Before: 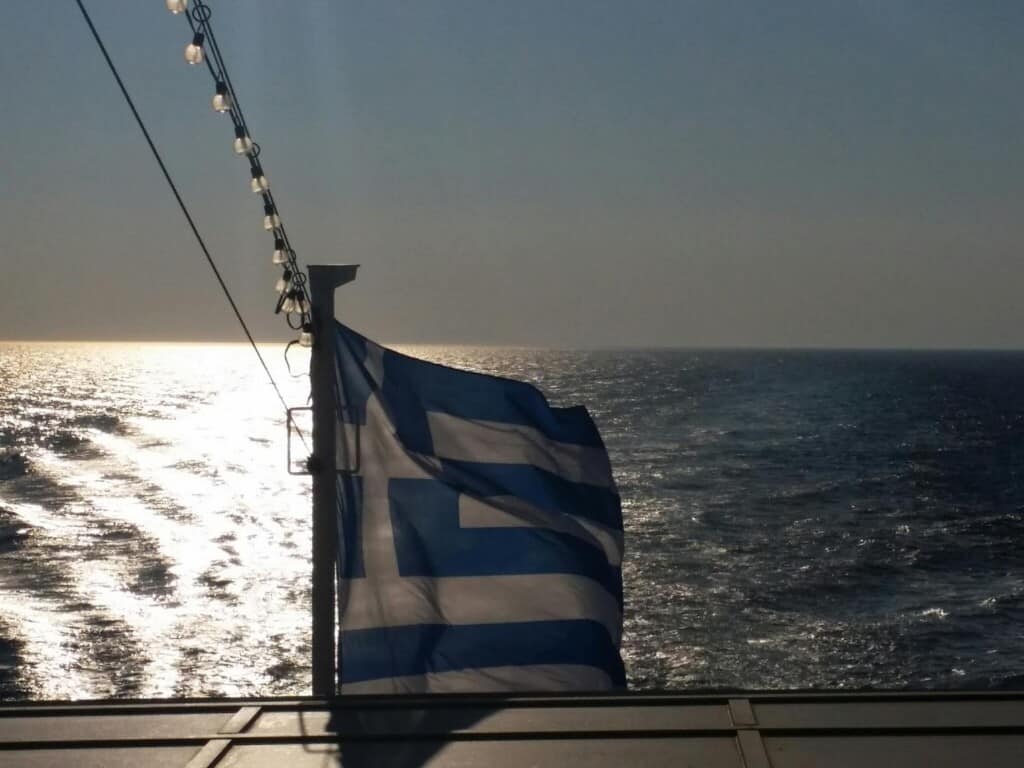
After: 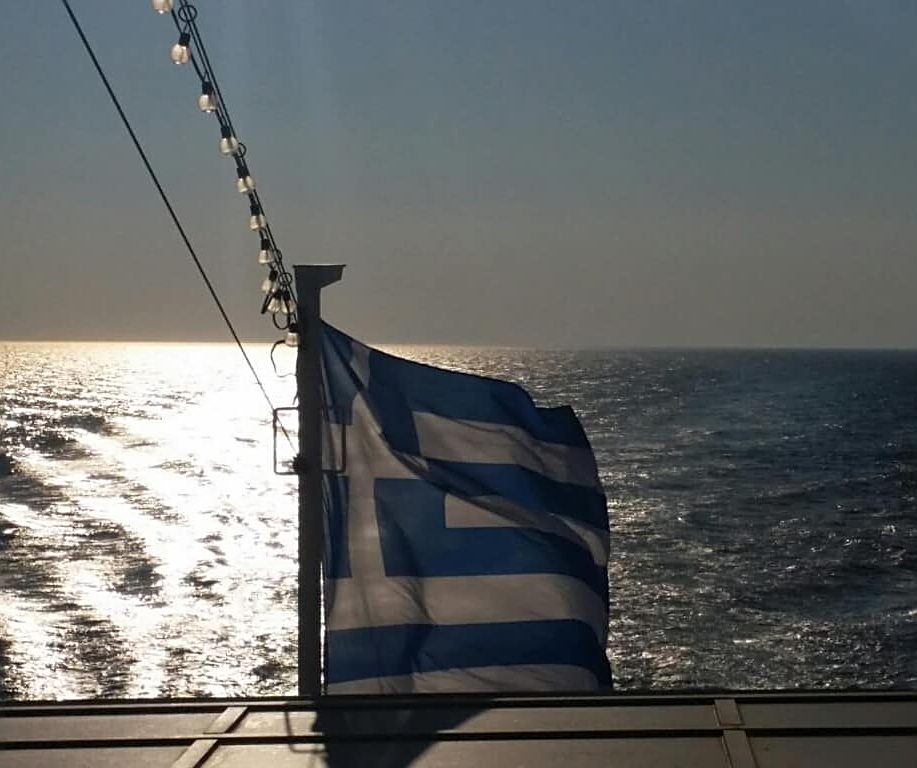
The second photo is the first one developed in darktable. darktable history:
crop and rotate: left 1.427%, right 8.938%
sharpen: on, module defaults
